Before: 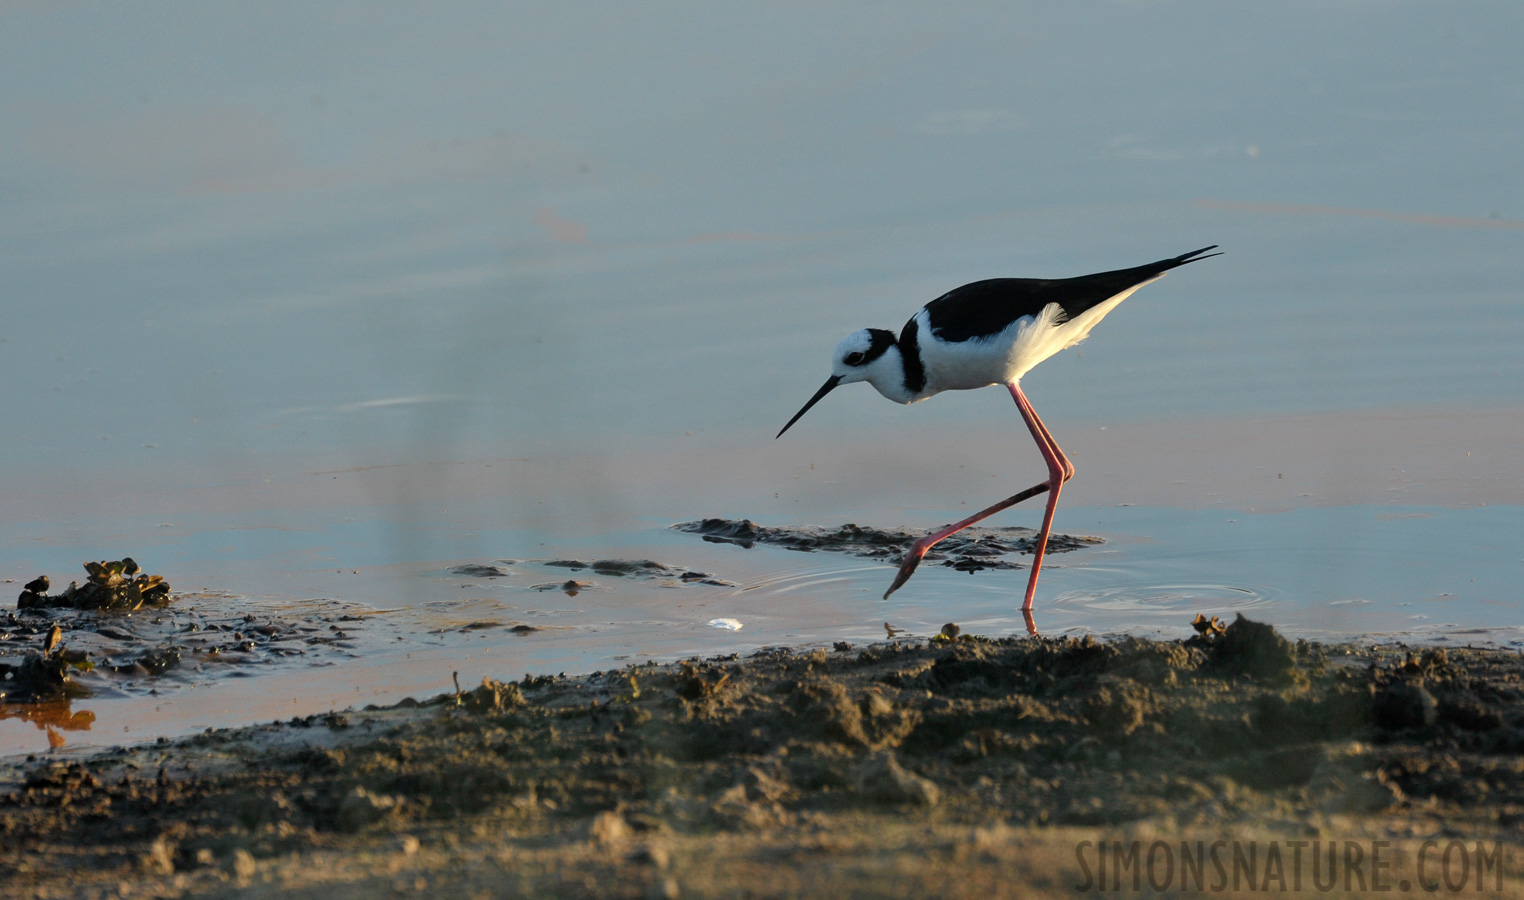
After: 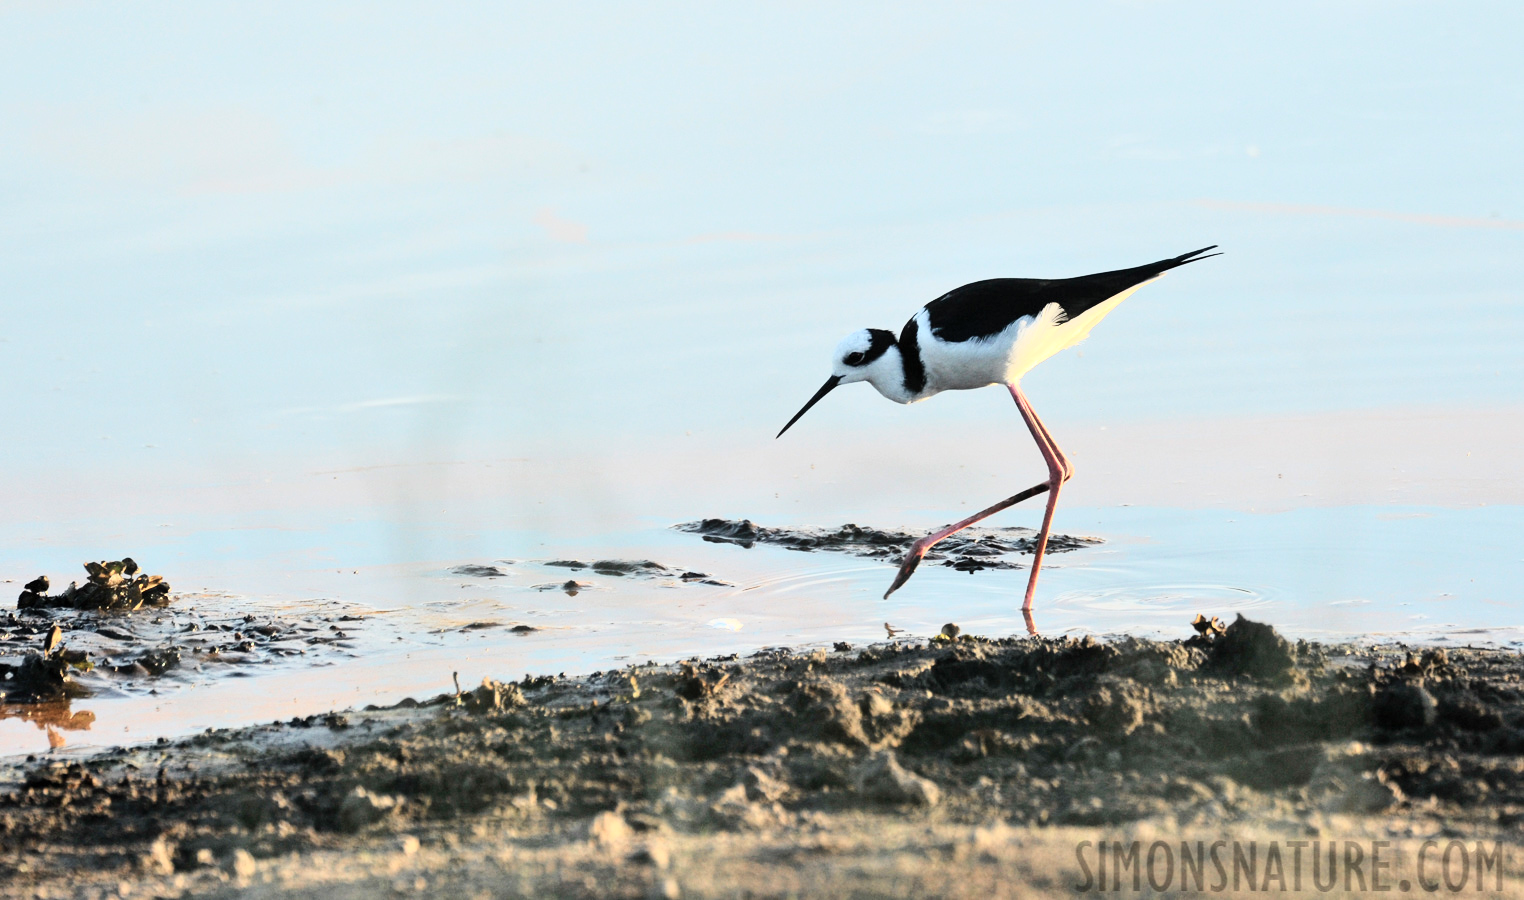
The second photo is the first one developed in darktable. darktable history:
tone curve: curves: ch0 [(0, 0) (0.003, 0.004) (0.011, 0.016) (0.025, 0.035) (0.044, 0.062) (0.069, 0.097) (0.1, 0.143) (0.136, 0.205) (0.177, 0.276) (0.224, 0.36) (0.277, 0.461) (0.335, 0.584) (0.399, 0.686) (0.468, 0.783) (0.543, 0.868) (0.623, 0.927) (0.709, 0.96) (0.801, 0.974) (0.898, 0.986) (1, 1)], color space Lab, independent channels, preserve colors none
